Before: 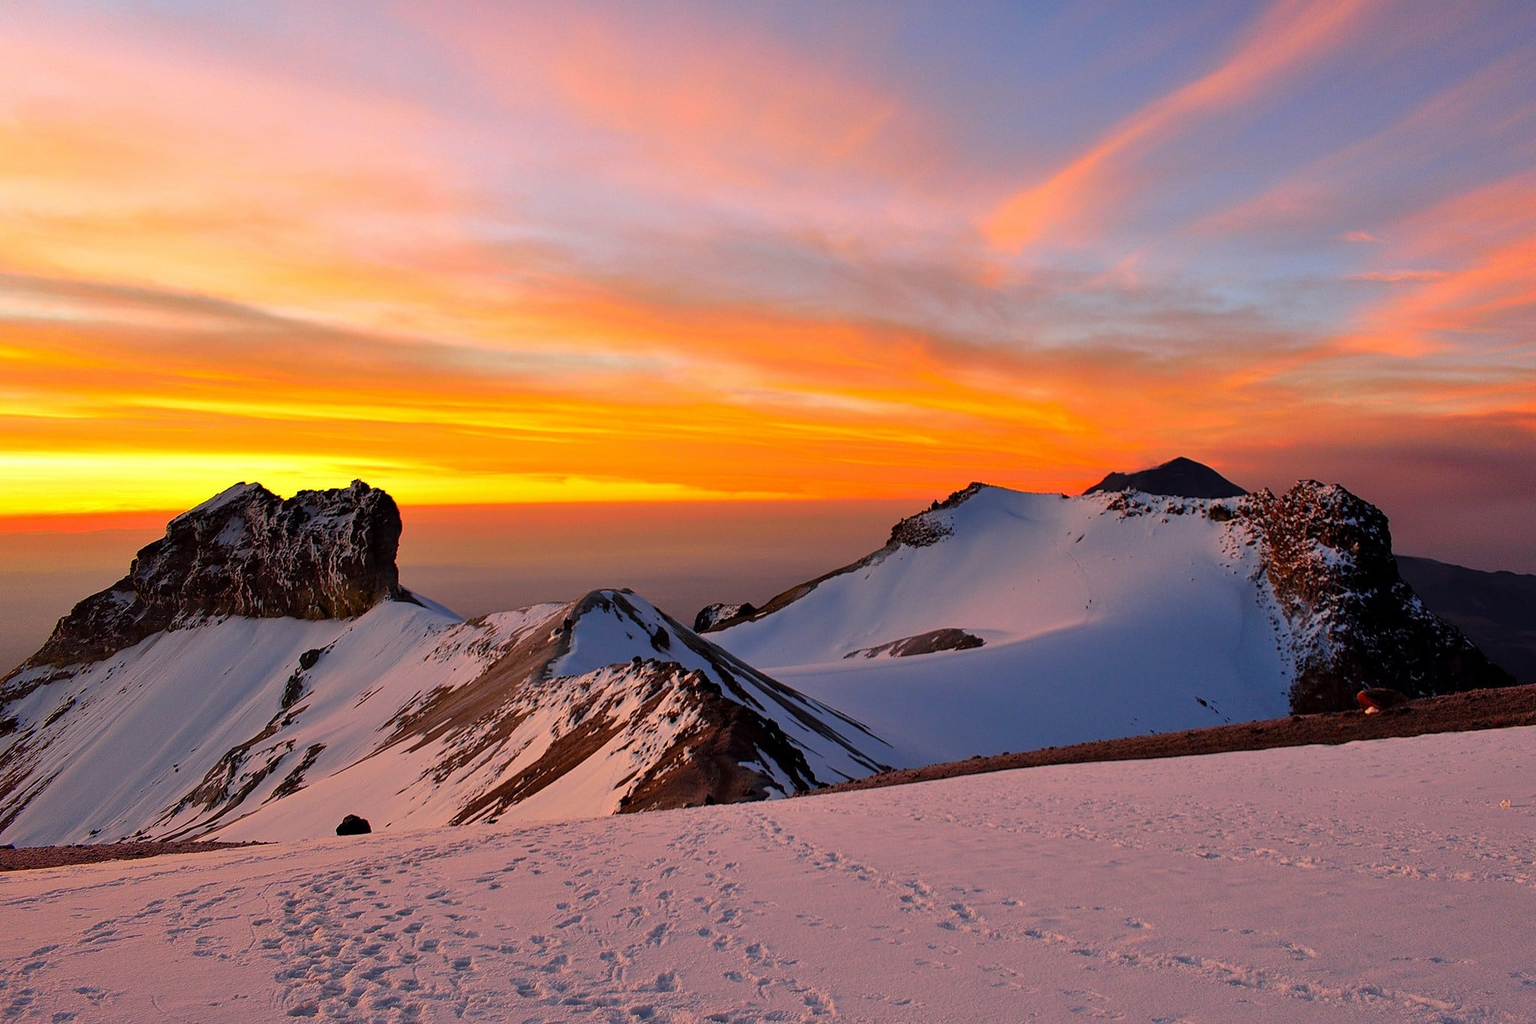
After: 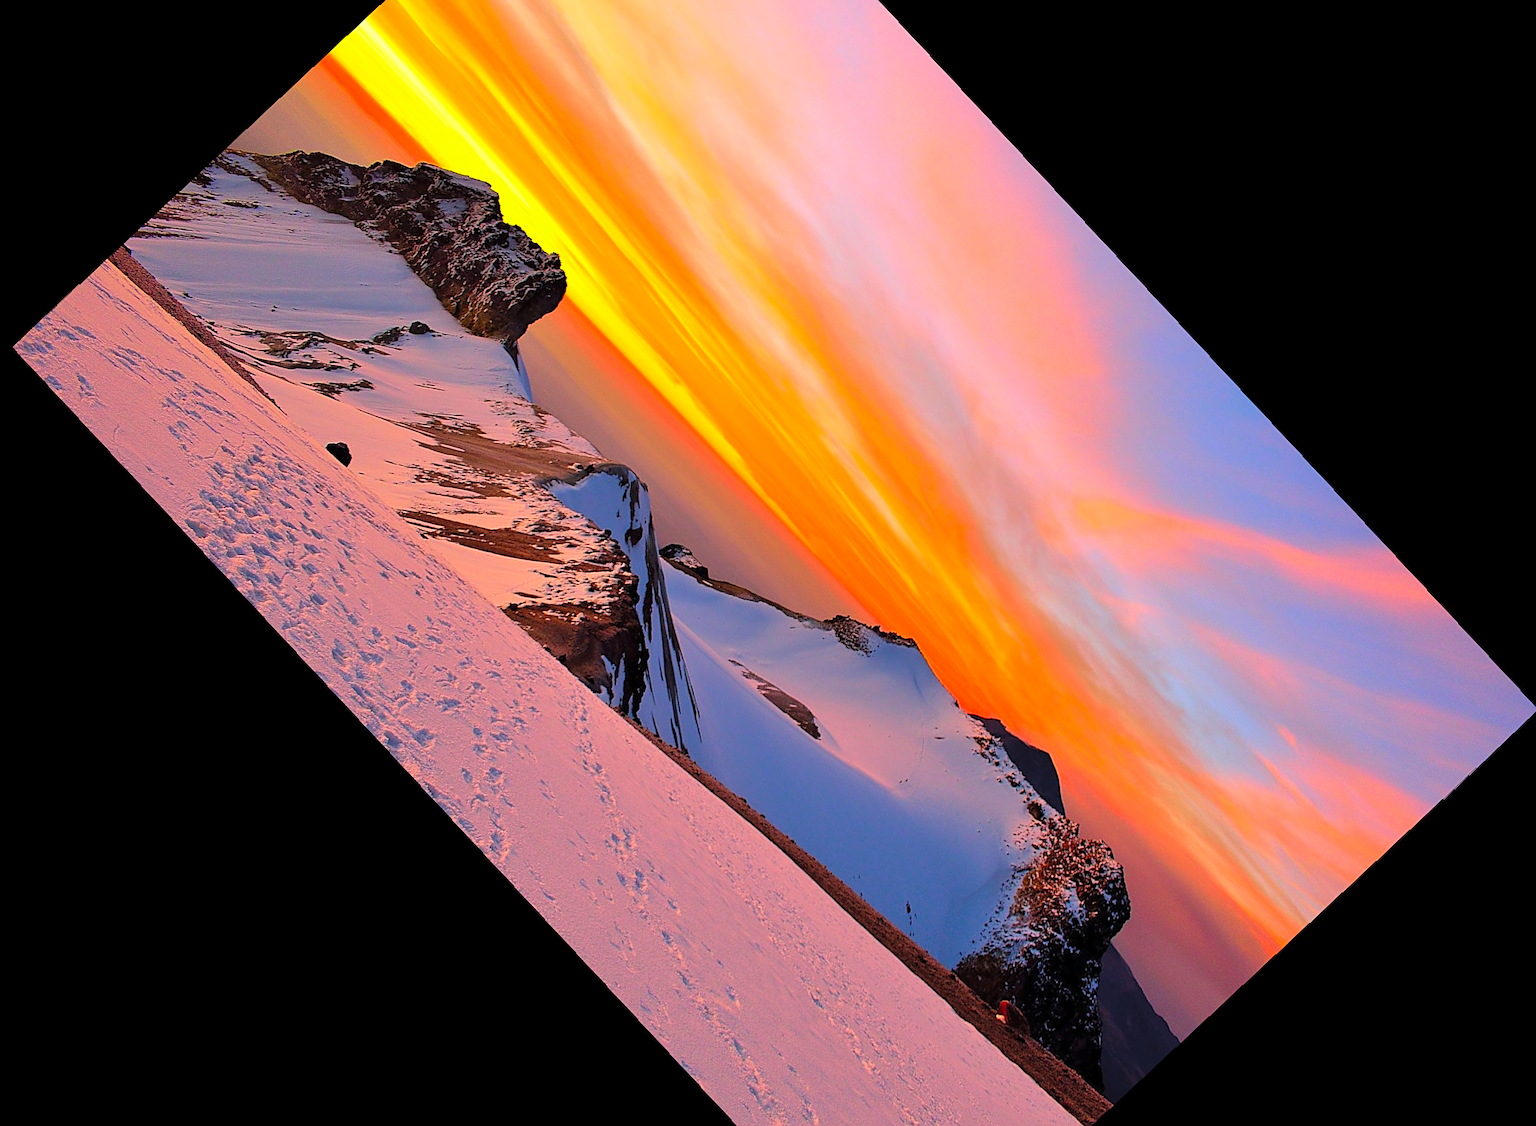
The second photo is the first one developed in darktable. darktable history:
contrast brightness saturation: contrast 0.07, brightness 0.18, saturation 0.4
sharpen: radius 1.967
rotate and perspective: rotation 0.8°, automatic cropping off
velvia: on, module defaults
crop and rotate: angle -46.26°, top 16.234%, right 0.912%, bottom 11.704%
